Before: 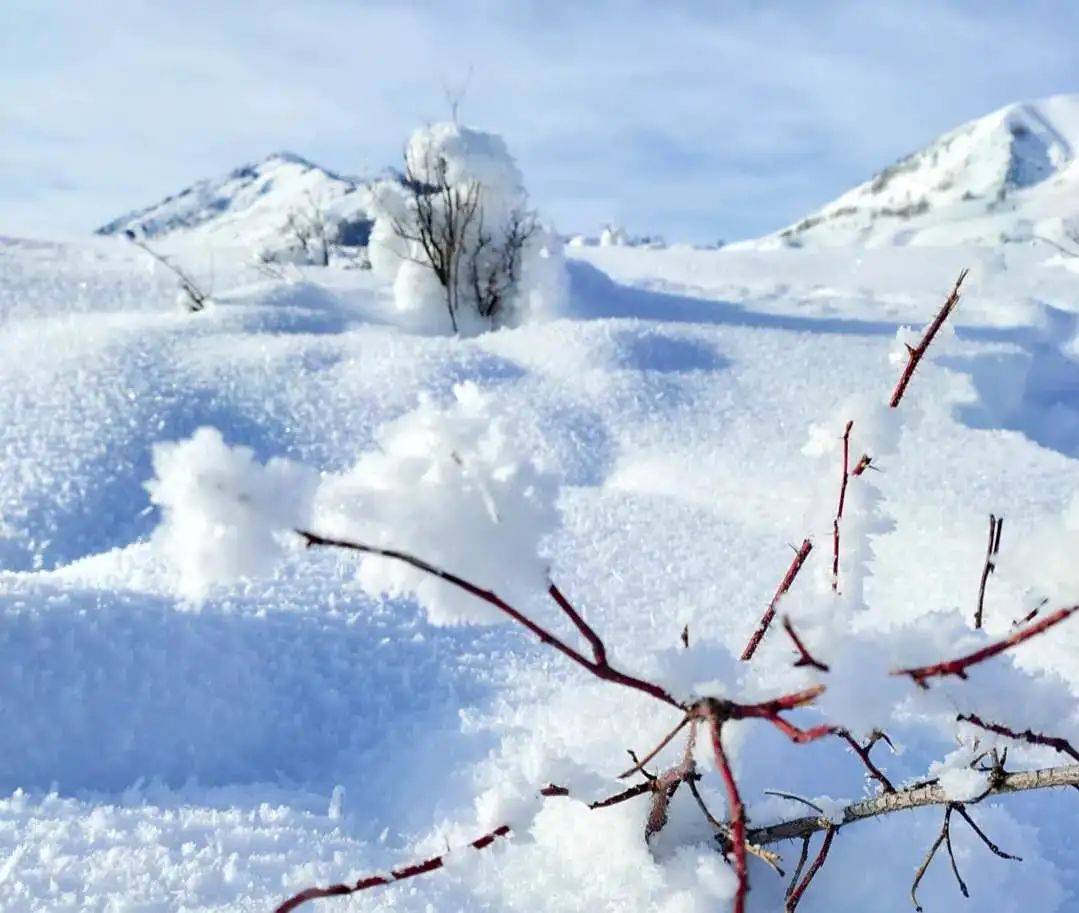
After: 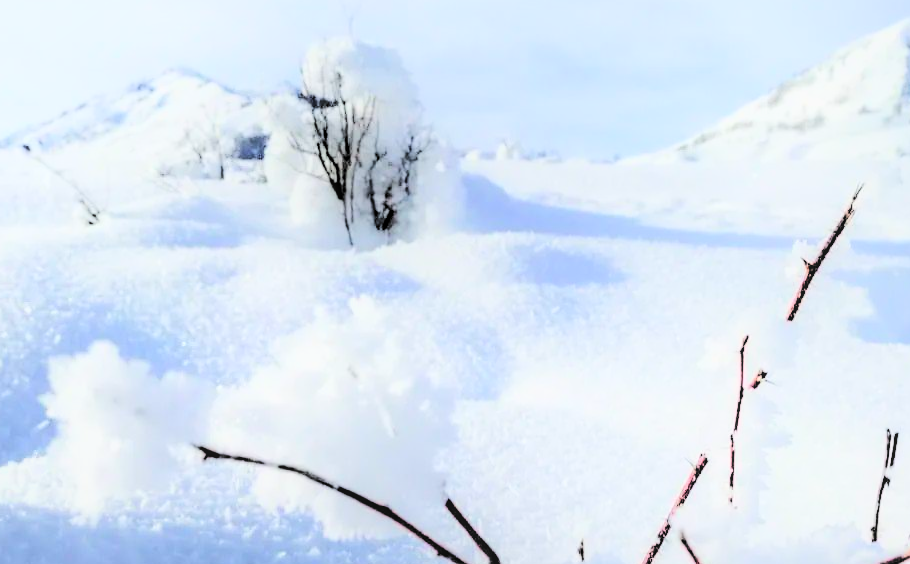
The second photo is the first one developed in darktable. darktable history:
local contrast: detail 130%
shadows and highlights: shadows -54.35, highlights 84.96, soften with gaussian
crop and rotate: left 9.667%, top 9.425%, right 5.962%, bottom 28.756%
filmic rgb: black relative exposure -5.12 EV, white relative exposure 3.96 EV, hardness 2.88, contrast 1.3, highlights saturation mix -30.63%, color science v6 (2022)
